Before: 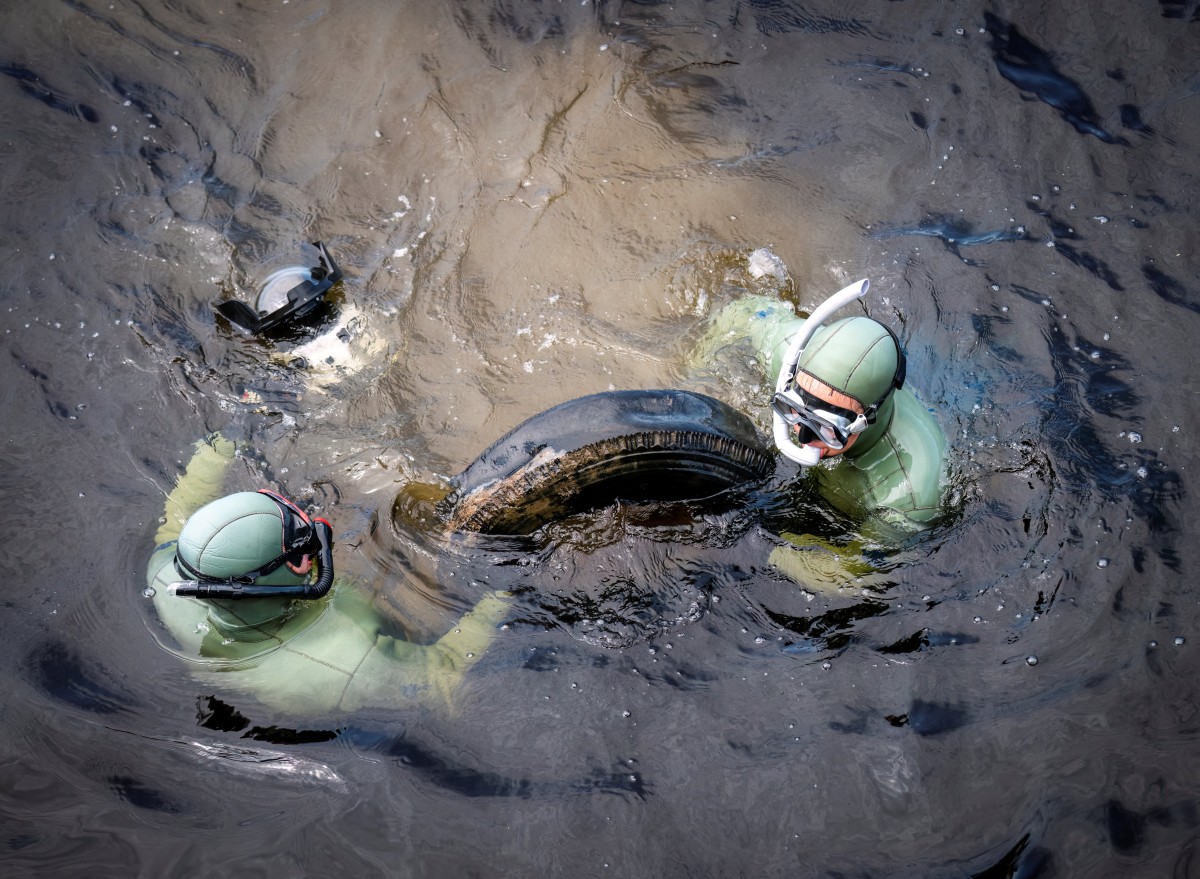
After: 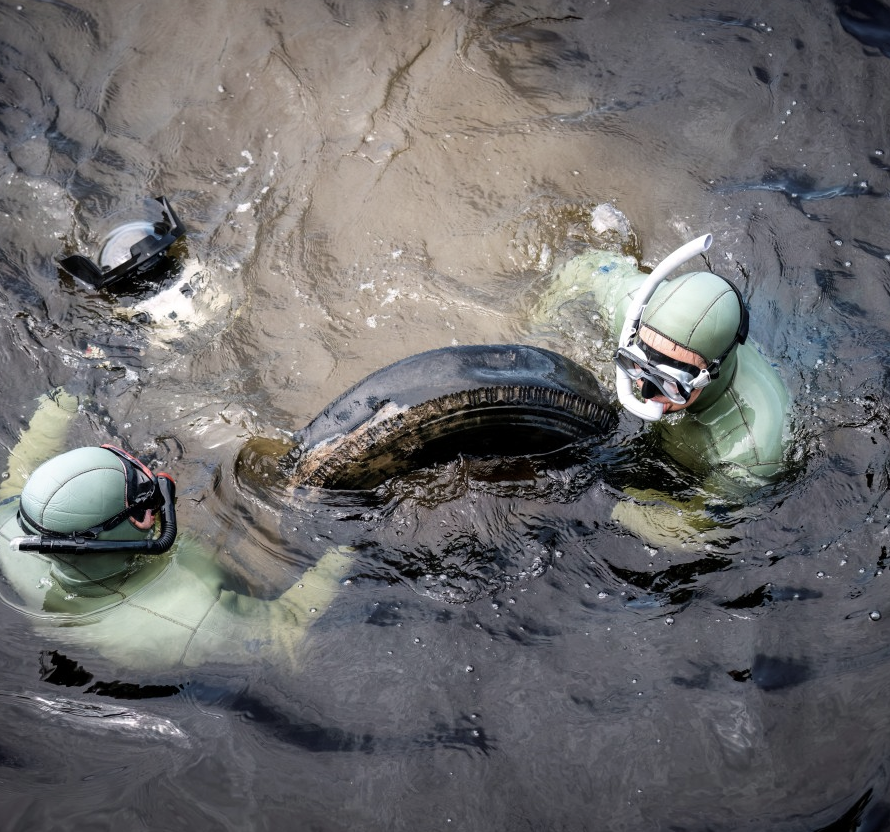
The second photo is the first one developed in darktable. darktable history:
contrast brightness saturation: contrast 0.1, saturation -0.36
velvia: strength 15%
crop and rotate: left 13.15%, top 5.251%, right 12.609%
